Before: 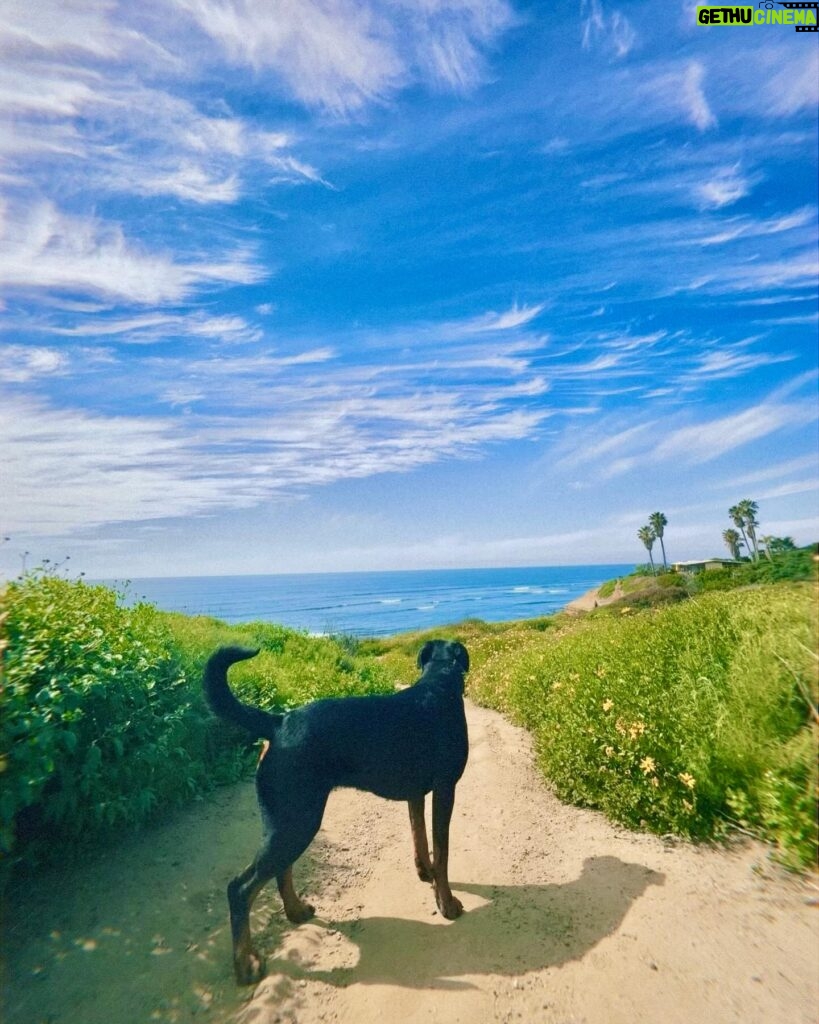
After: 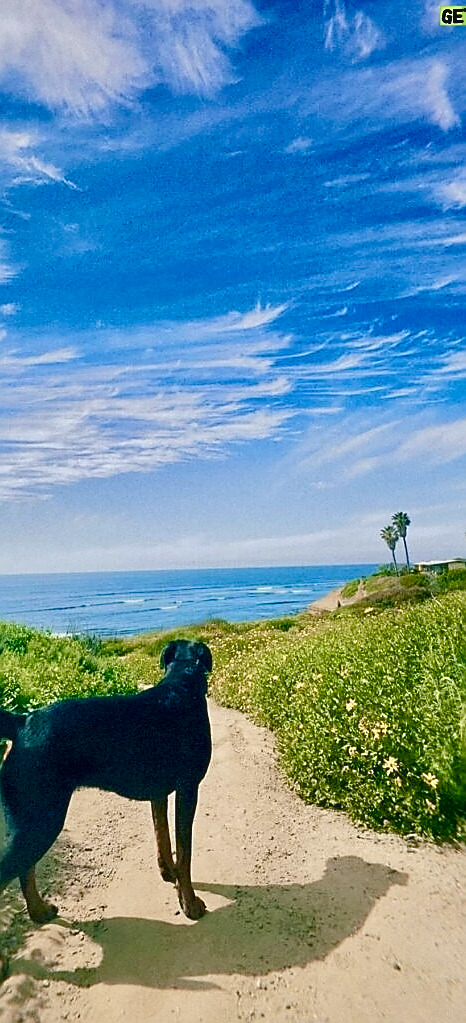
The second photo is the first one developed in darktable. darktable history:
sharpen: radius 1.393, amount 1.264, threshold 0.848
crop: left 31.429%, top 0.008%, right 11.558%
exposure: black level correction 0.009, exposure -0.163 EV, compensate exposure bias true, compensate highlight preservation false
color balance rgb: shadows lift › chroma 3.032%, shadows lift › hue 240.75°, global offset › luminance 0.496%, perceptual saturation grading › global saturation -0.082%, perceptual saturation grading › highlights -18.894%, perceptual saturation grading › mid-tones 6.748%, perceptual saturation grading › shadows 27.838%, saturation formula JzAzBz (2021)
